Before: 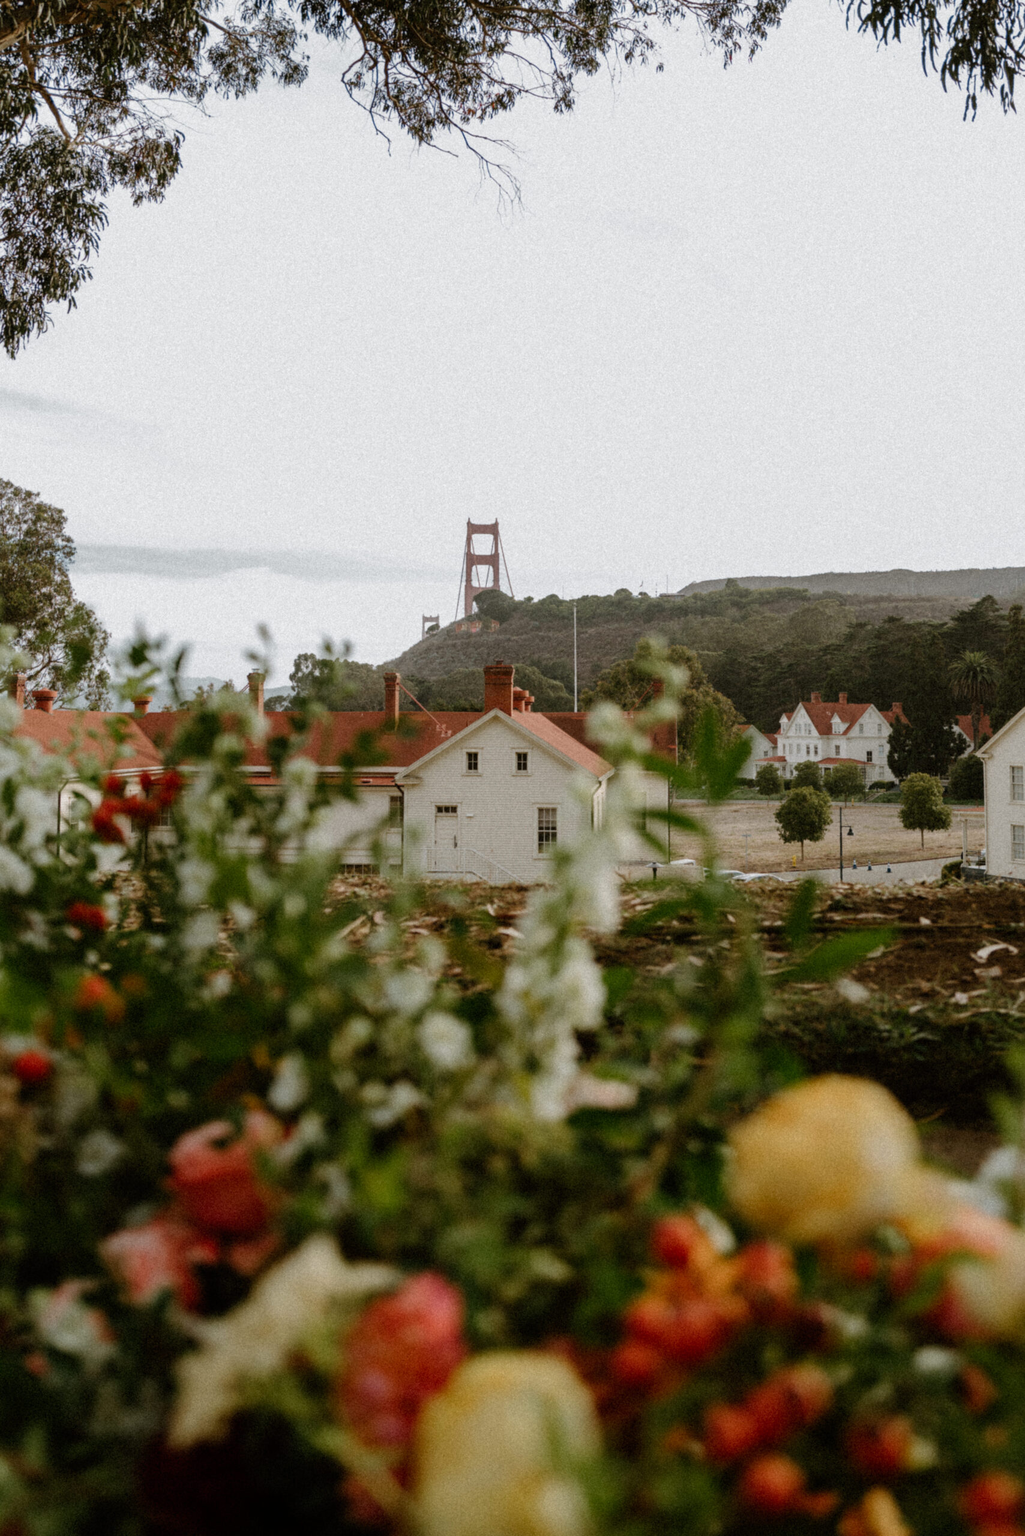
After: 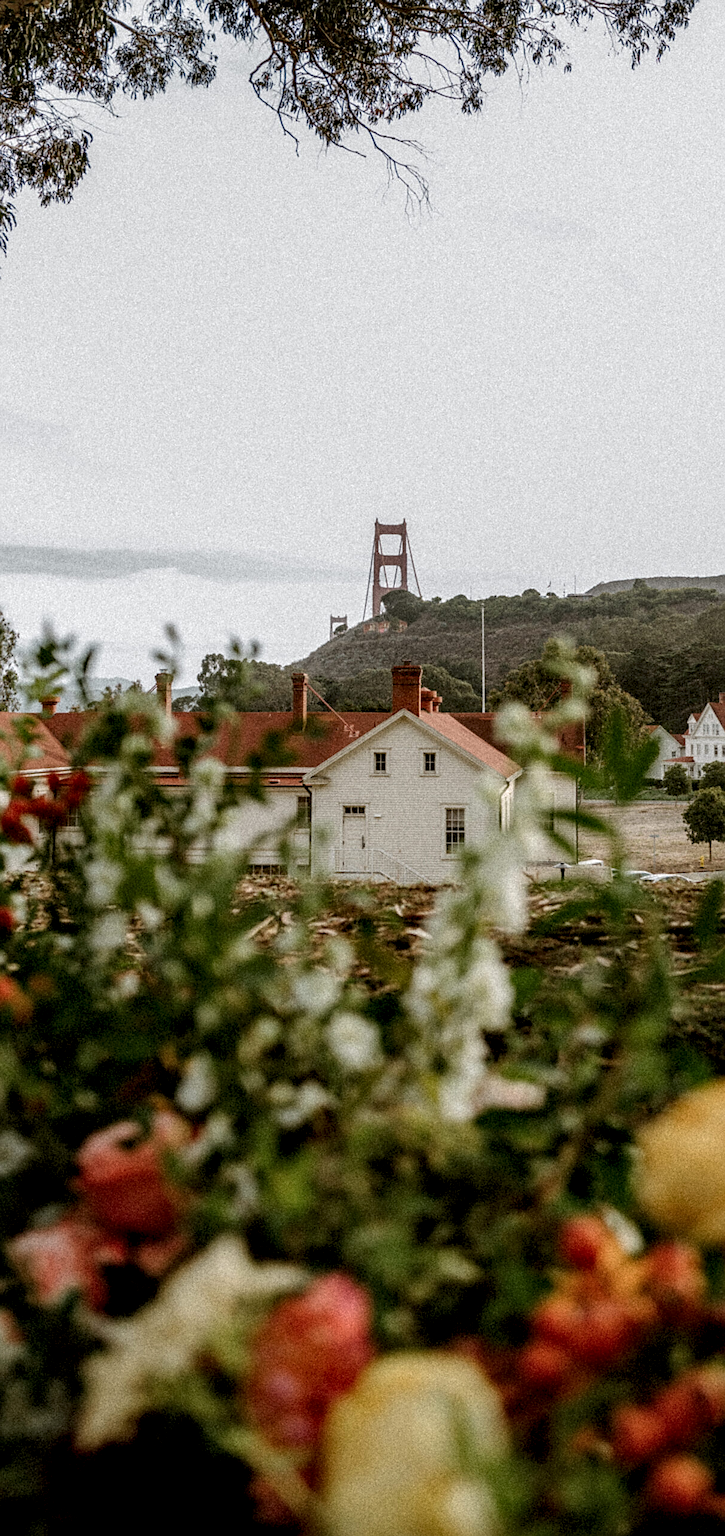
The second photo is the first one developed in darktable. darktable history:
crop and rotate: left 9.061%, right 20.142%
grain: coarseness 0.09 ISO
local contrast: highlights 20%, detail 150%
sharpen: on, module defaults
